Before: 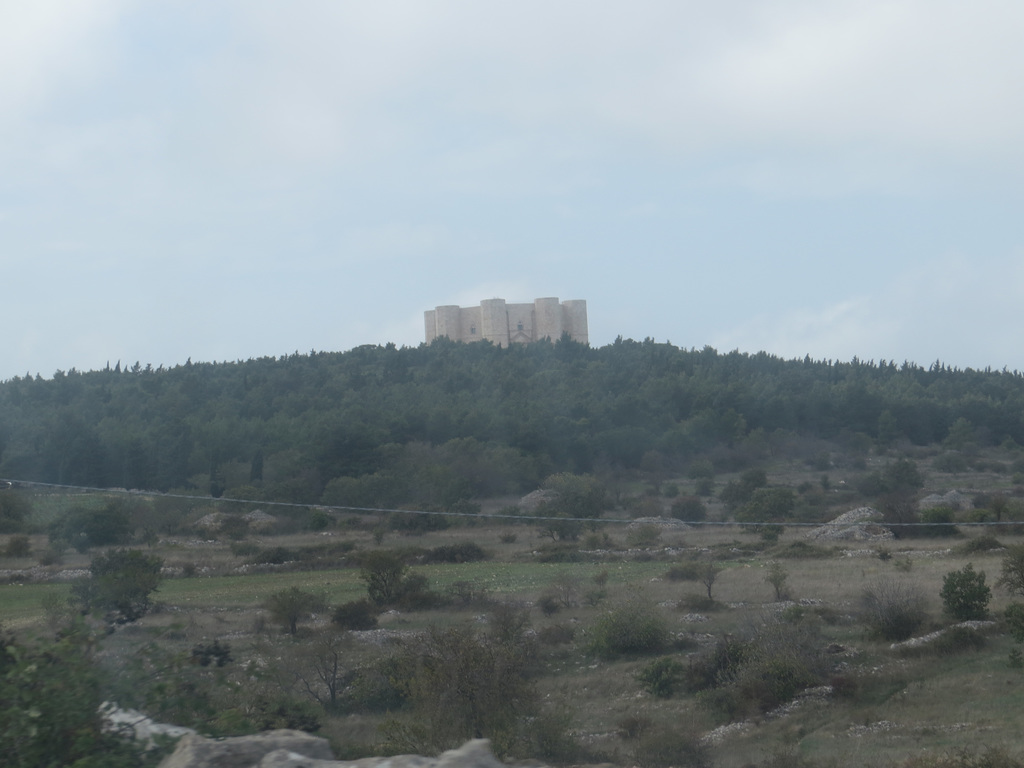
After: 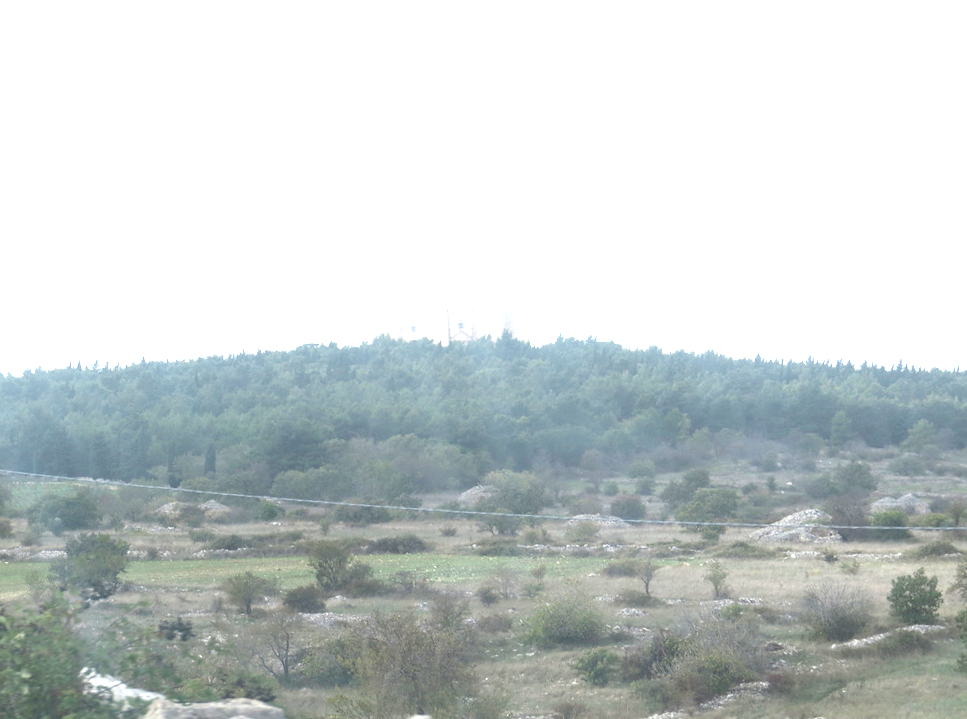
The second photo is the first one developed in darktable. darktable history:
rgb curve: mode RGB, independent channels
rotate and perspective: rotation 0.062°, lens shift (vertical) 0.115, lens shift (horizontal) -0.133, crop left 0.047, crop right 0.94, crop top 0.061, crop bottom 0.94
exposure: black level correction 0, exposure 2.088 EV, compensate exposure bias true, compensate highlight preservation false
